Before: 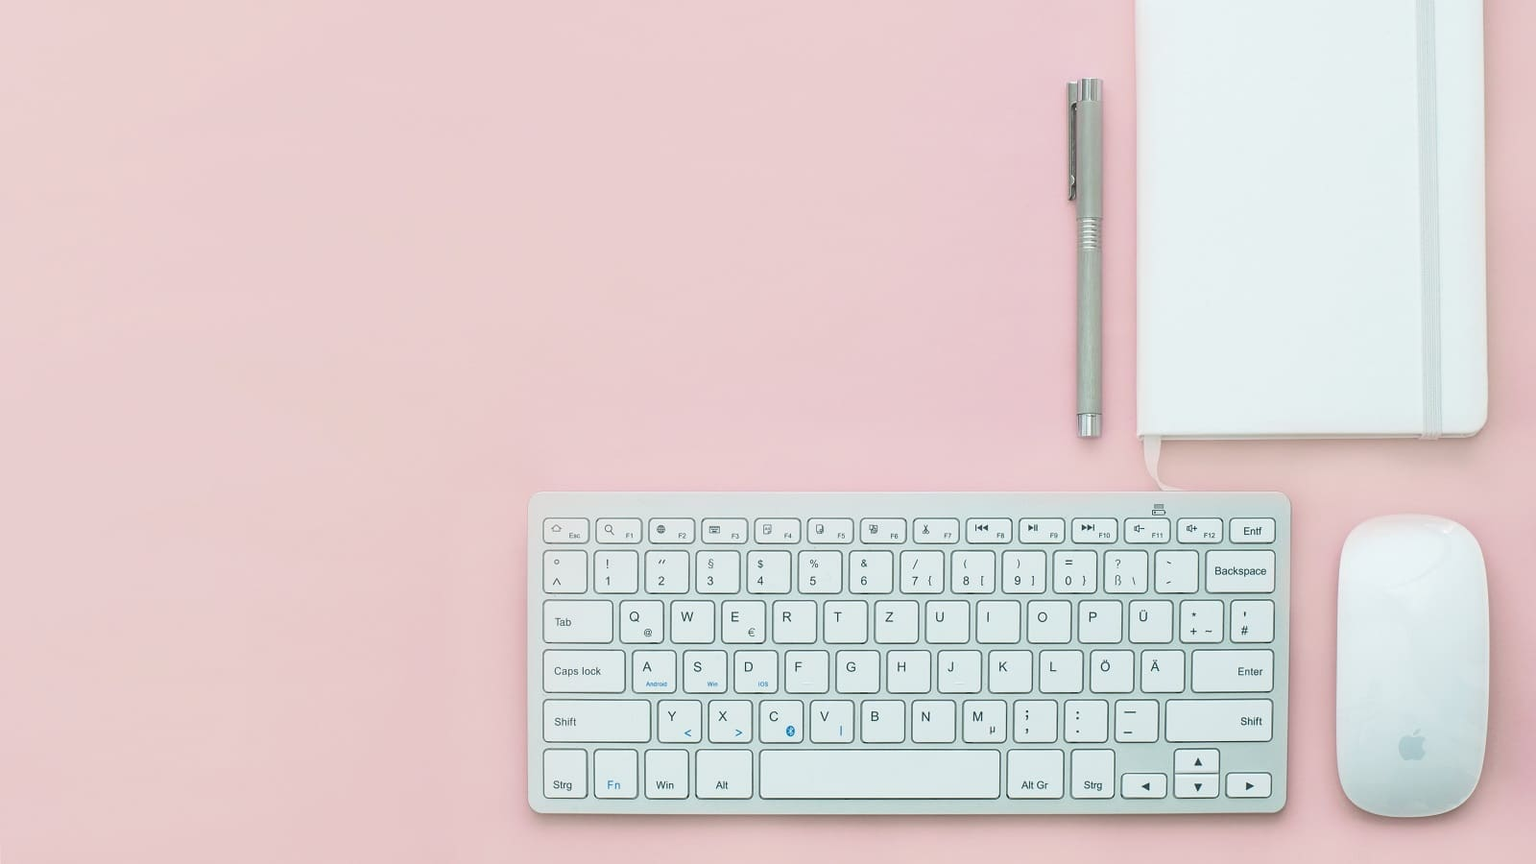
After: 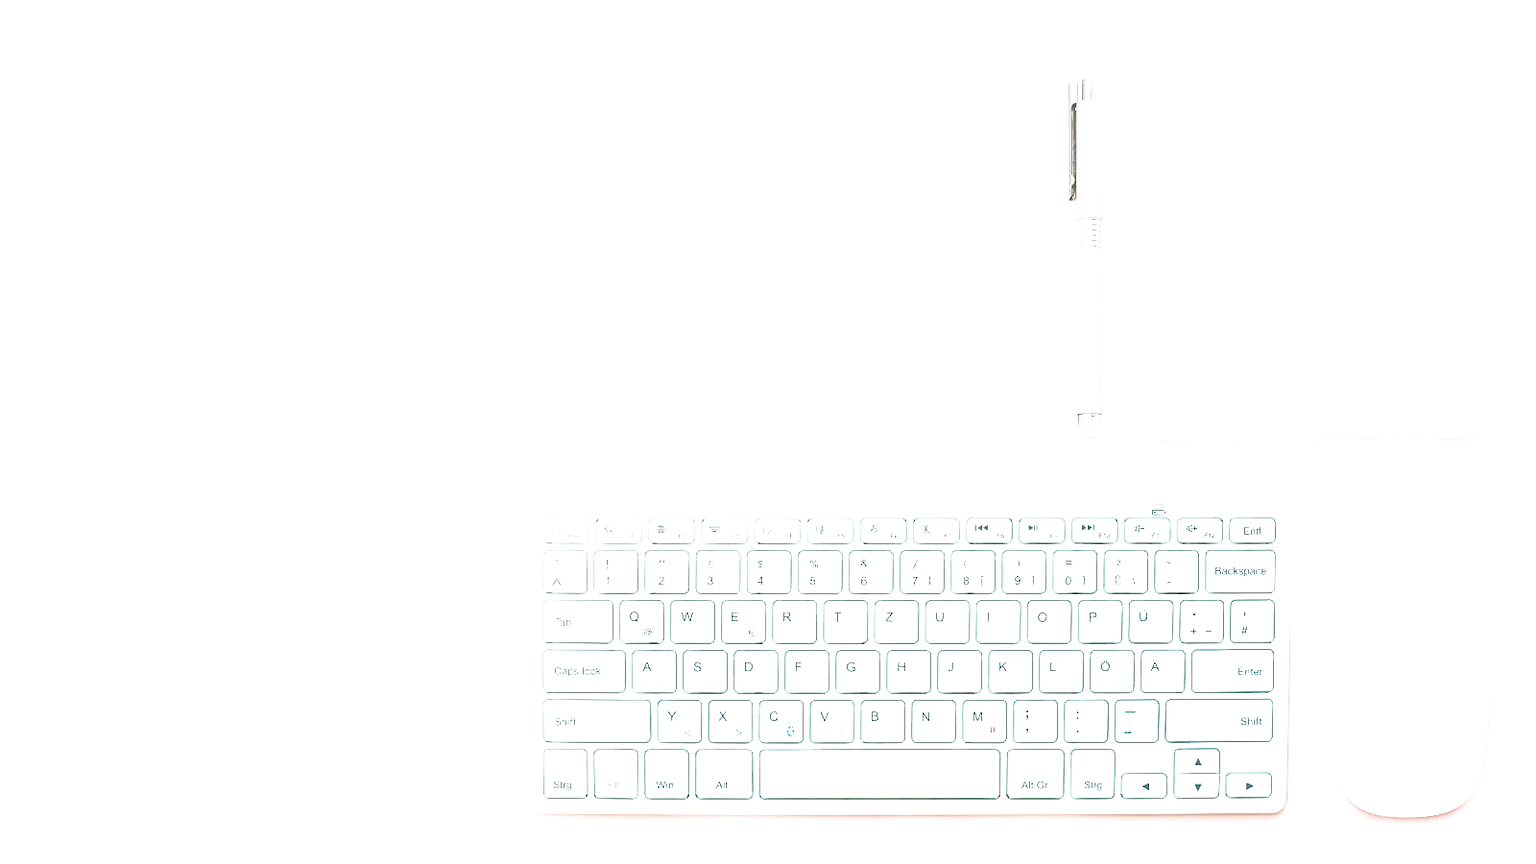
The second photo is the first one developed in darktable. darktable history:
tone equalizer: edges refinement/feathering 500, mask exposure compensation -1.24 EV, preserve details no
shadows and highlights: on, module defaults
filmic rgb: black relative exposure -8.69 EV, white relative exposure 2.65 EV, target black luminance 0%, target white luminance 99.982%, hardness 6.26, latitude 75.09%, contrast 1.325, highlights saturation mix -5.69%, color science v5 (2021), contrast in shadows safe, contrast in highlights safe
exposure: black level correction 0.001, exposure 1.738 EV, compensate highlight preservation false
